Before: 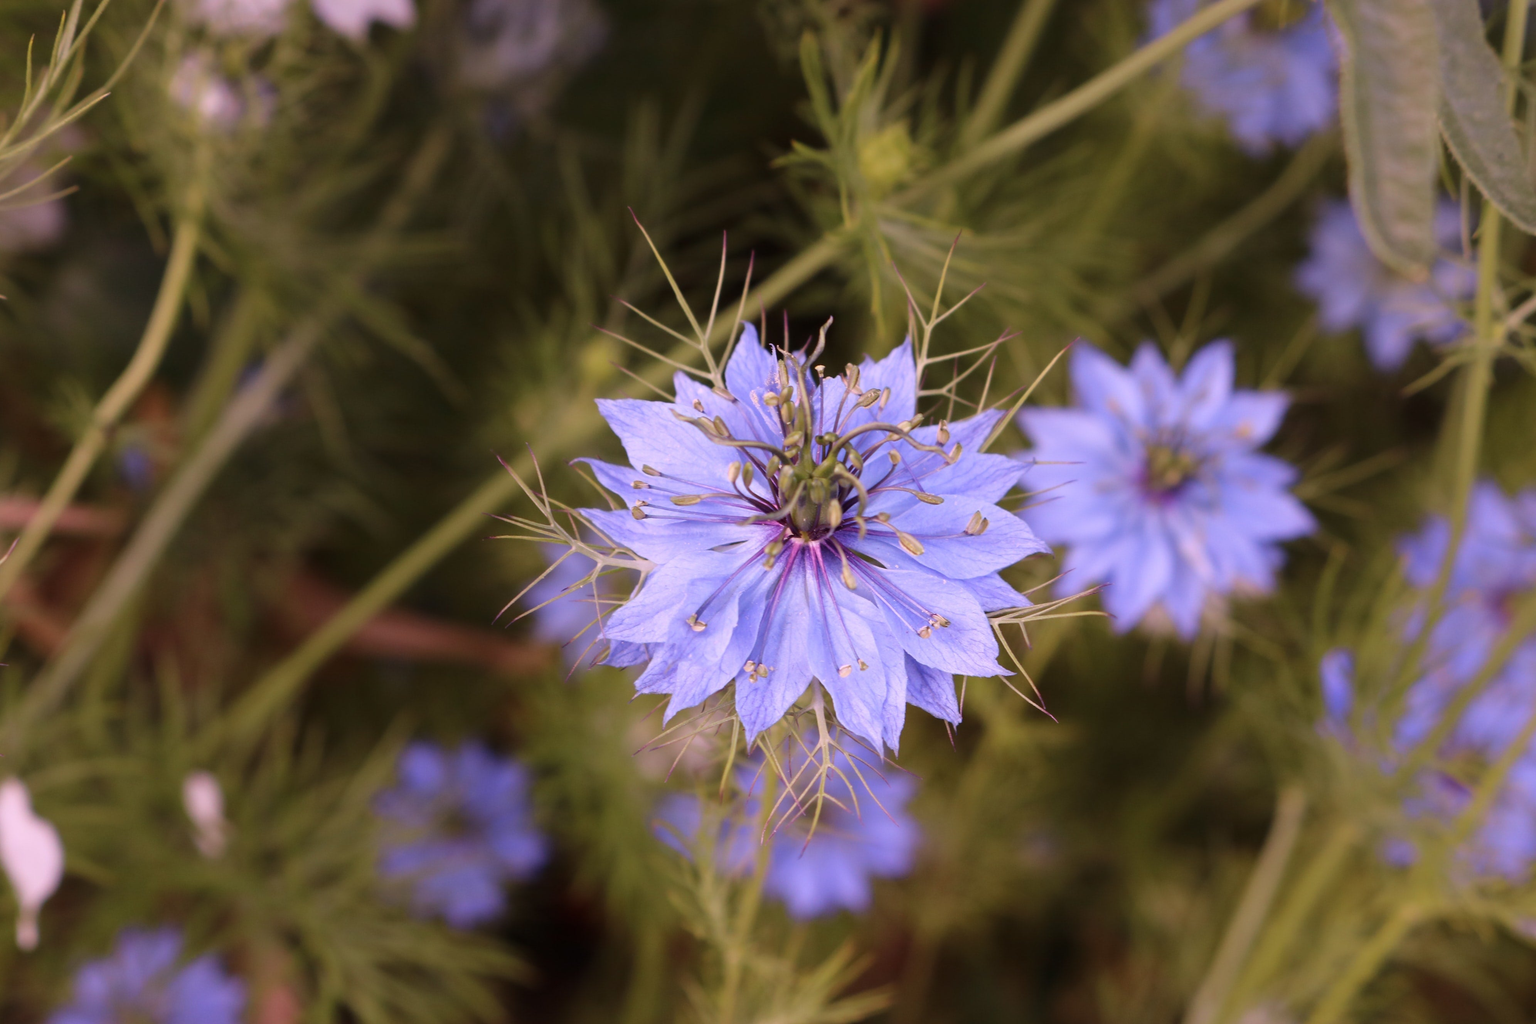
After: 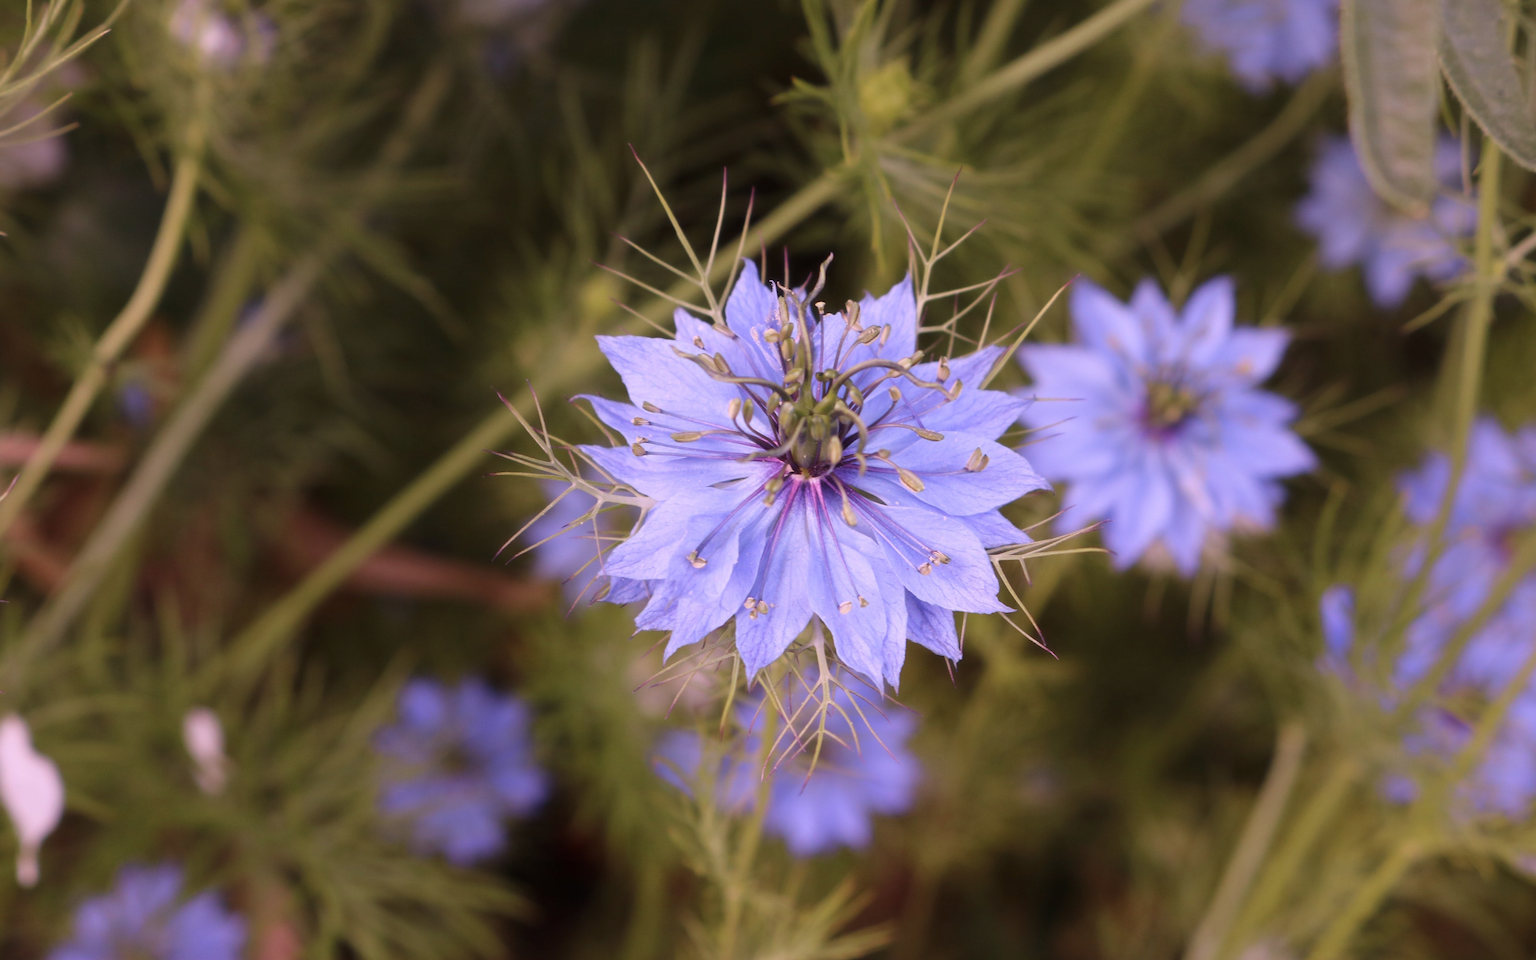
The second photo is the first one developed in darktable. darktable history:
crop and rotate: top 6.229%
haze removal: strength -0.114, compatibility mode true, adaptive false
